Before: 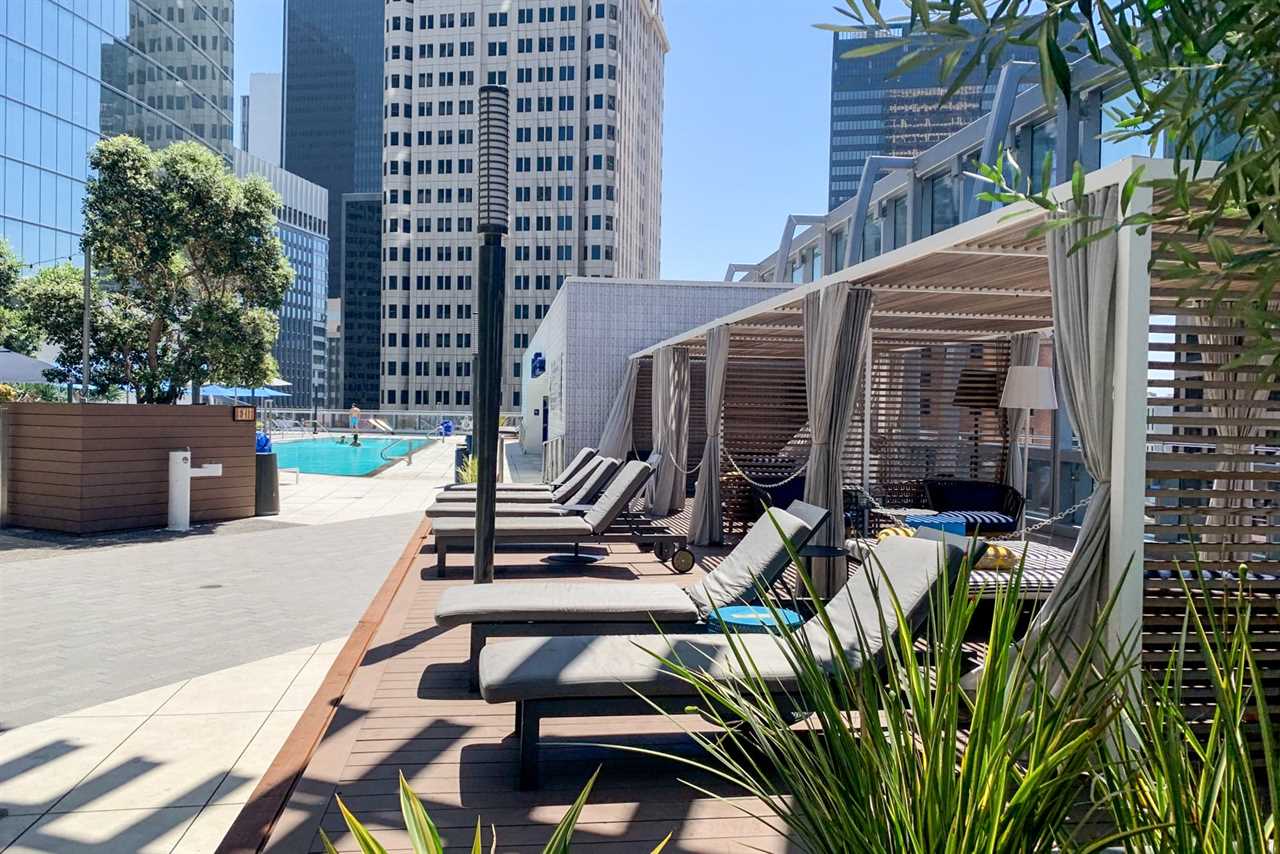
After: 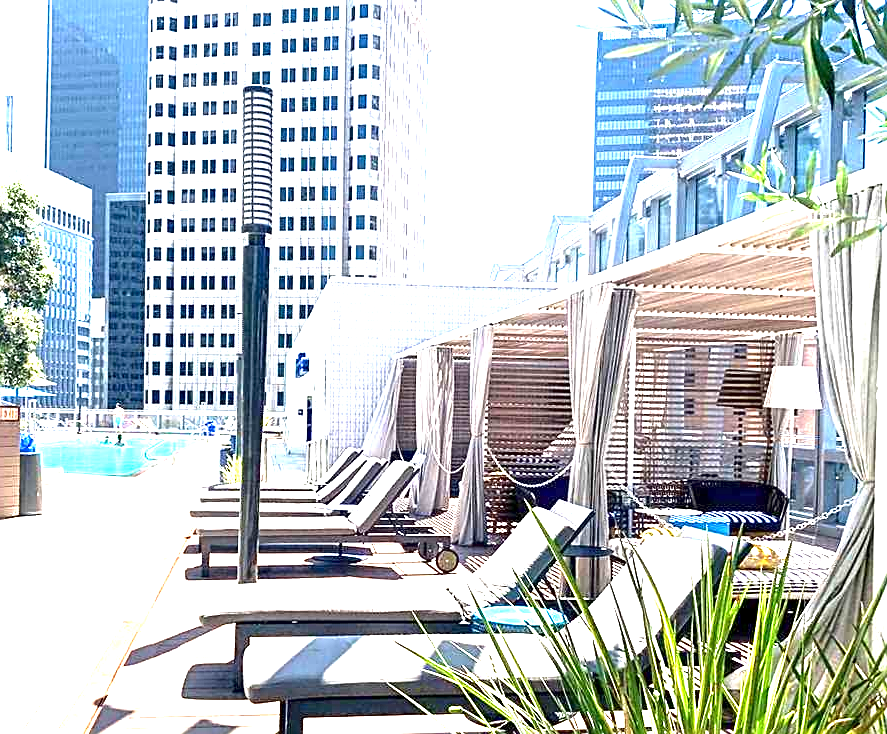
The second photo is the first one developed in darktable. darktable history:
crop: left 18.479%, right 12.2%, bottom 13.971%
exposure: exposure 2.25 EV, compensate highlight preservation false
sharpen: on, module defaults
local contrast: mode bilateral grid, contrast 20, coarseness 50, detail 120%, midtone range 0.2
